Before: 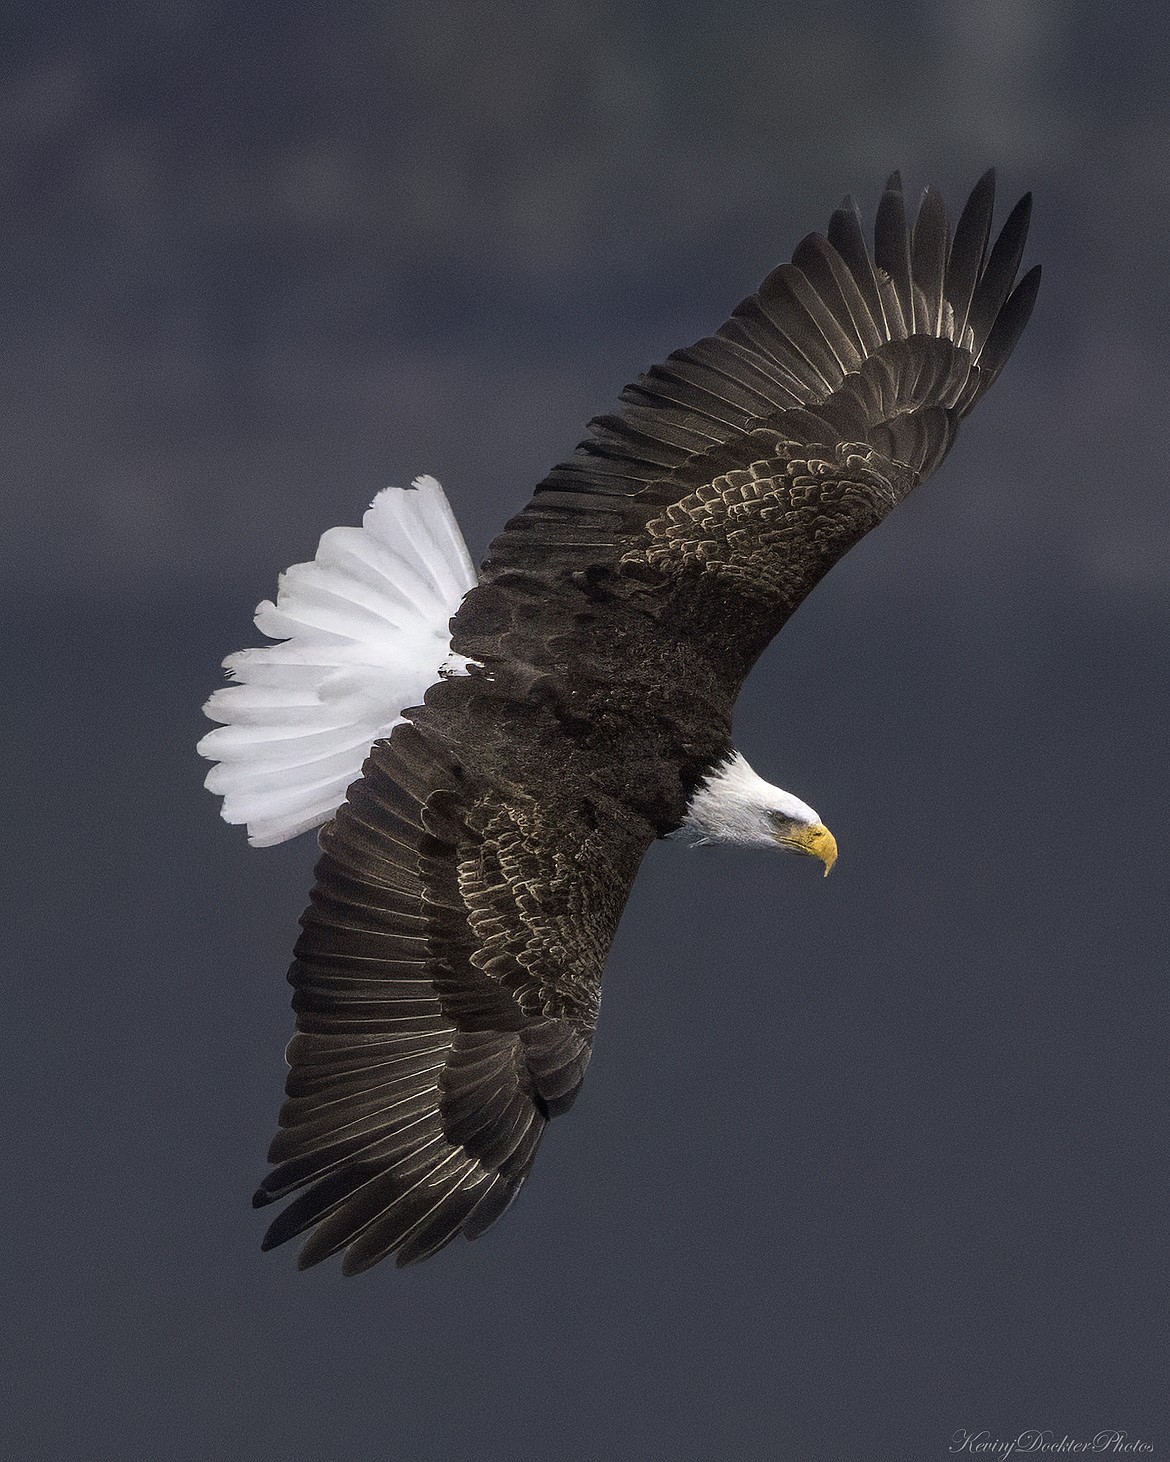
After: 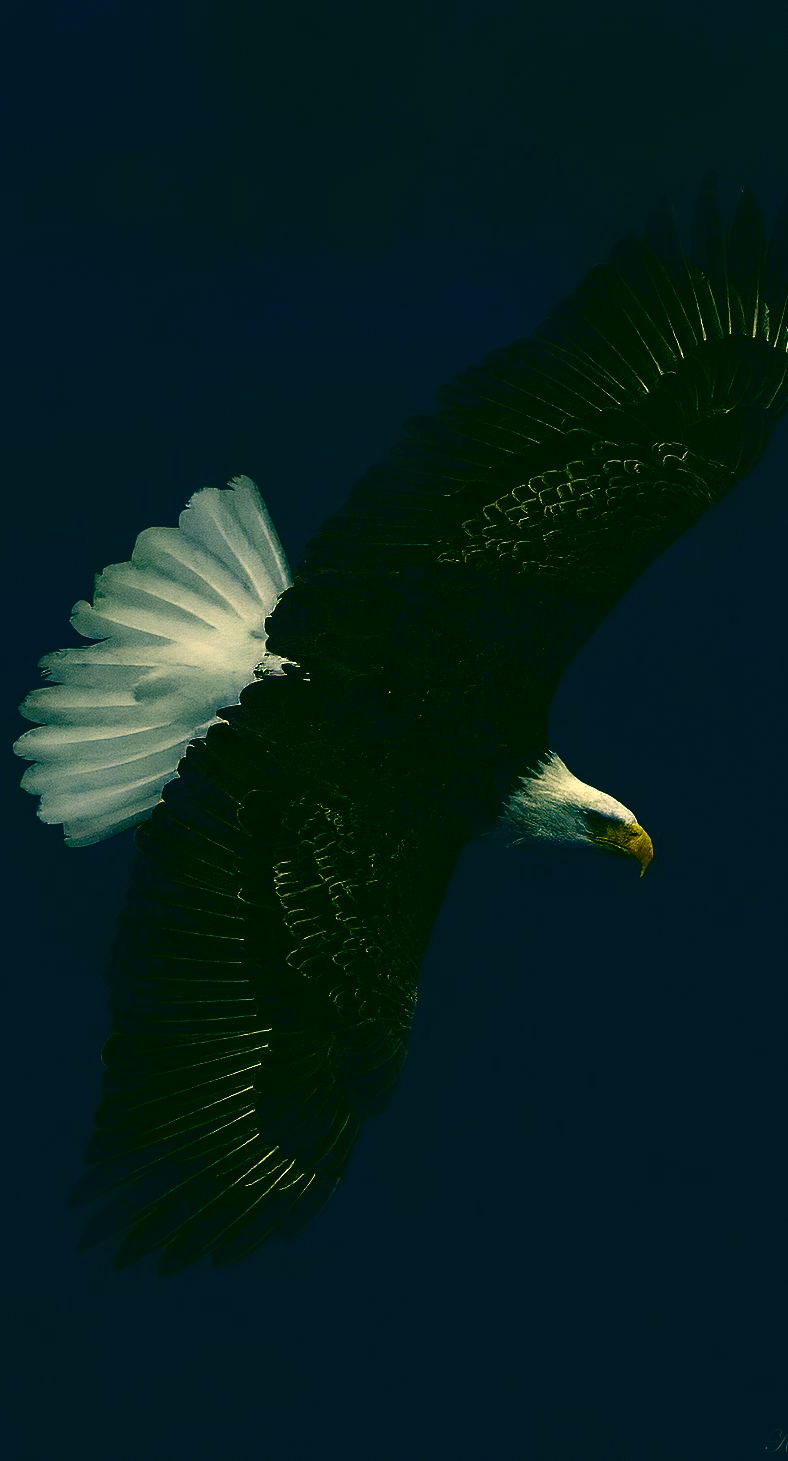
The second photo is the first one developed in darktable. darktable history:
color correction: highlights a* 1.98, highlights b* 33.98, shadows a* -36.02, shadows b* -5.94
contrast brightness saturation: brightness -0.988, saturation 0.99
crop and rotate: left 15.784%, right 16.787%
